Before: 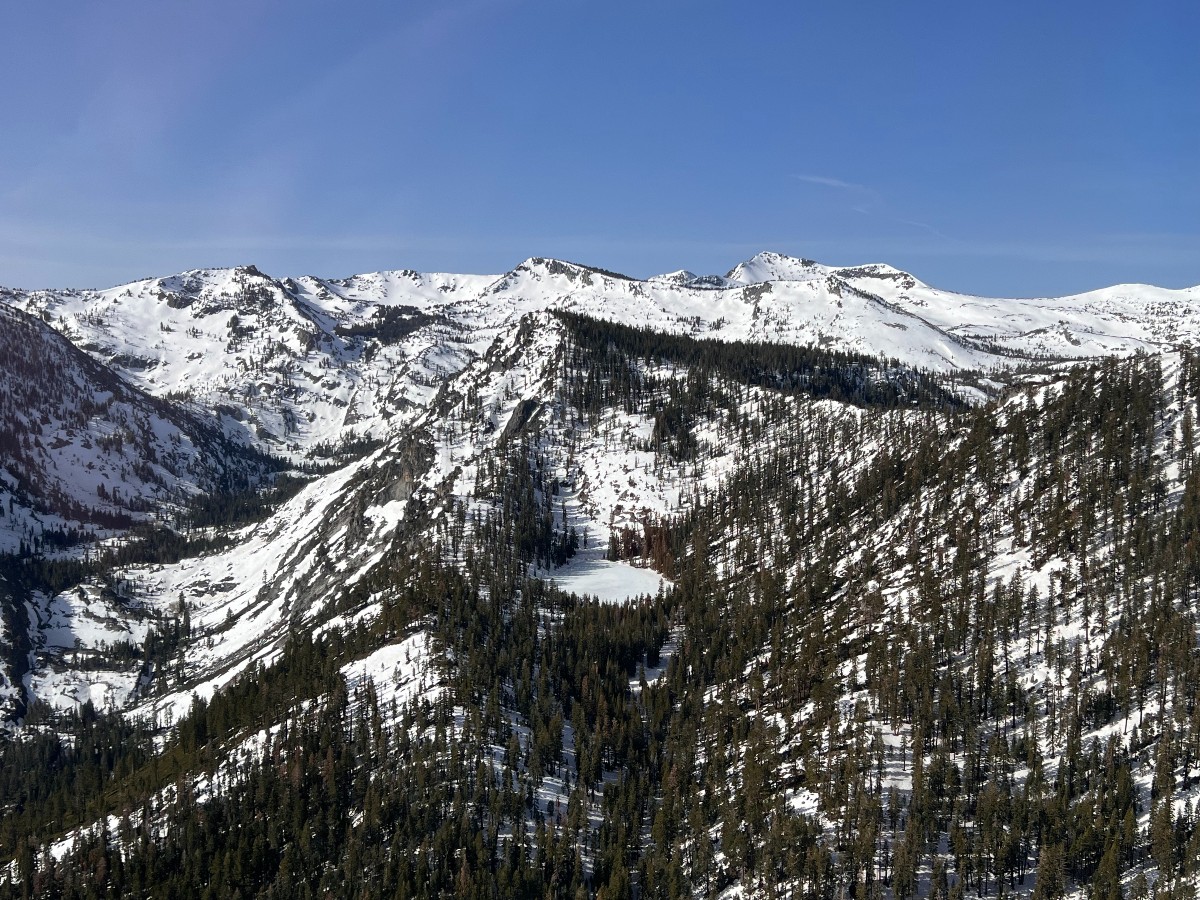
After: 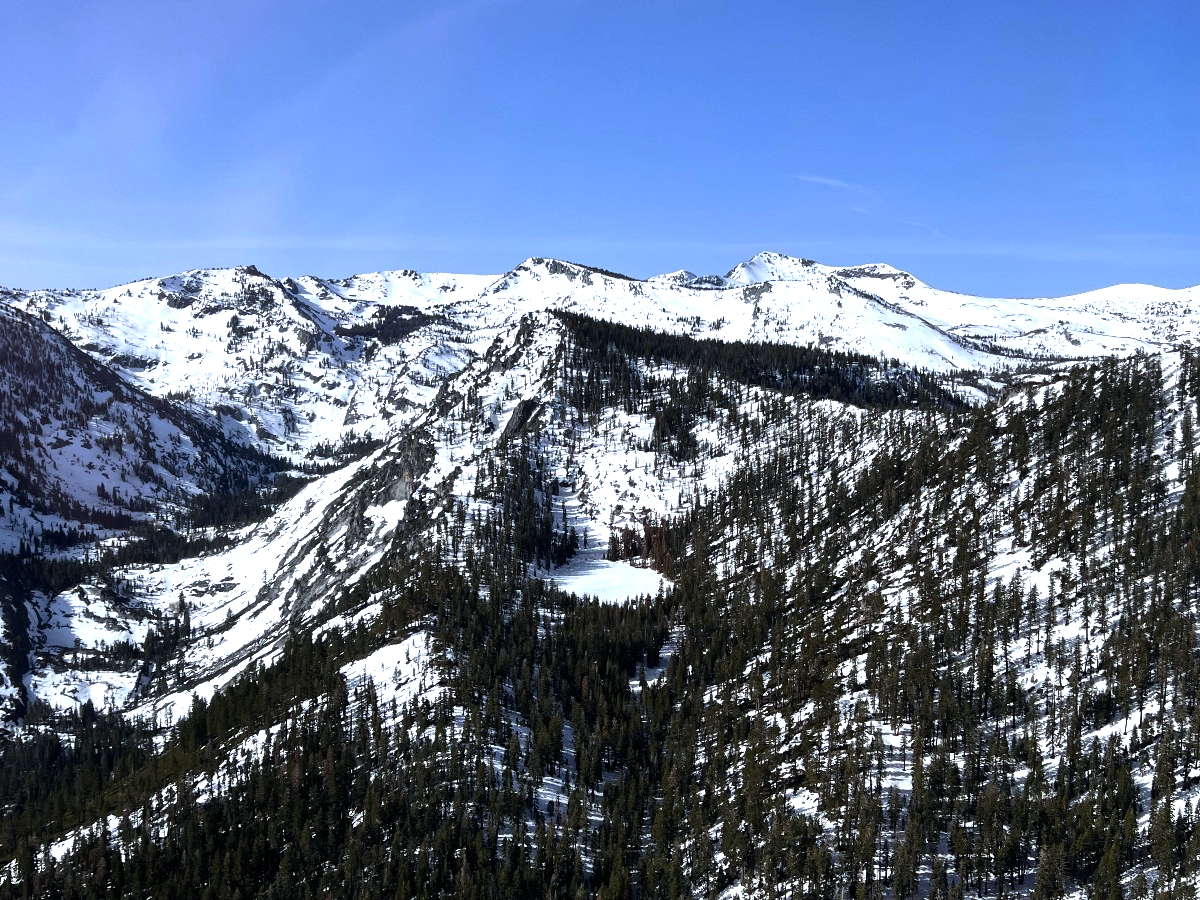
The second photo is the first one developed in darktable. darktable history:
white balance: red 0.931, blue 1.11
tone equalizer: -8 EV -0.75 EV, -7 EV -0.7 EV, -6 EV -0.6 EV, -5 EV -0.4 EV, -3 EV 0.4 EV, -2 EV 0.6 EV, -1 EV 0.7 EV, +0 EV 0.75 EV, edges refinement/feathering 500, mask exposure compensation -1.57 EV, preserve details no
